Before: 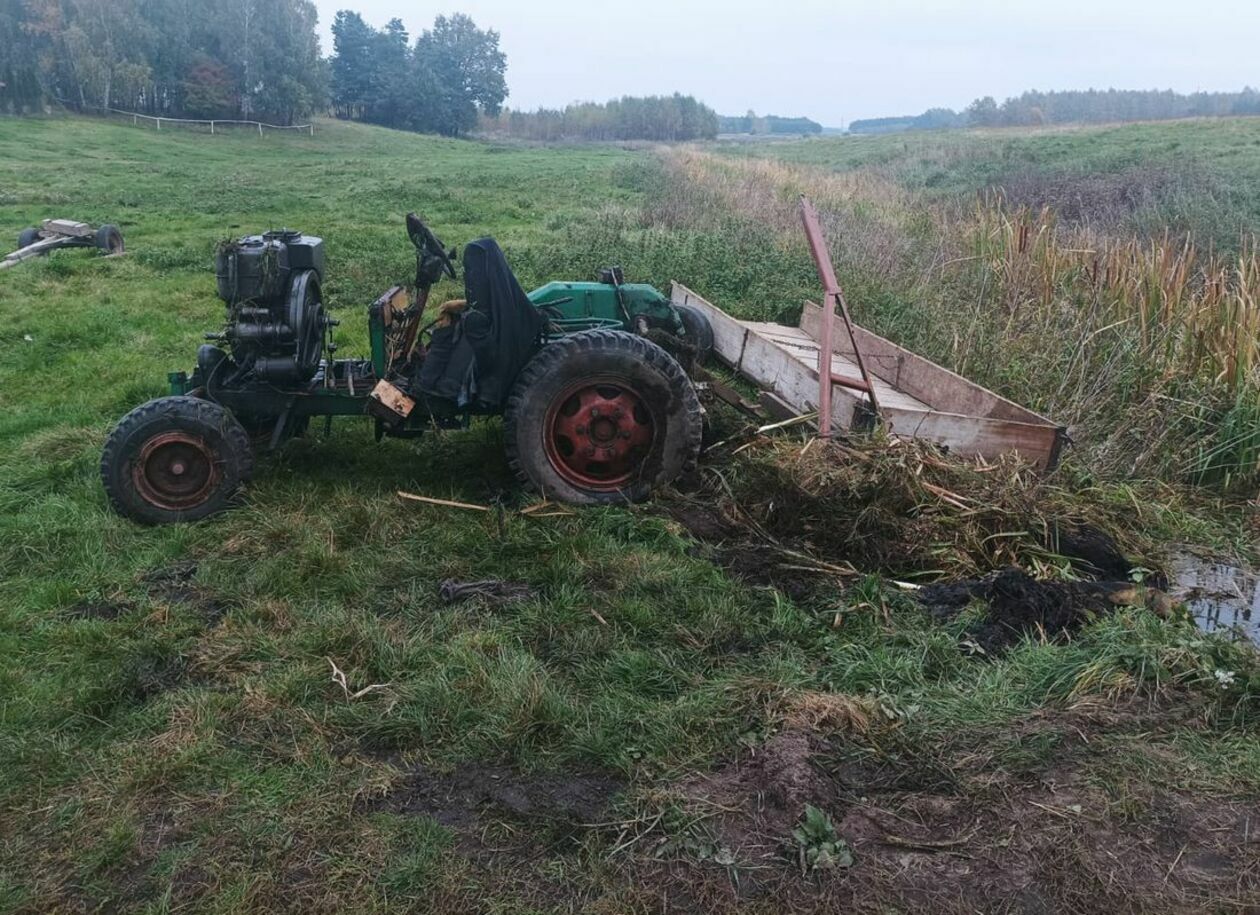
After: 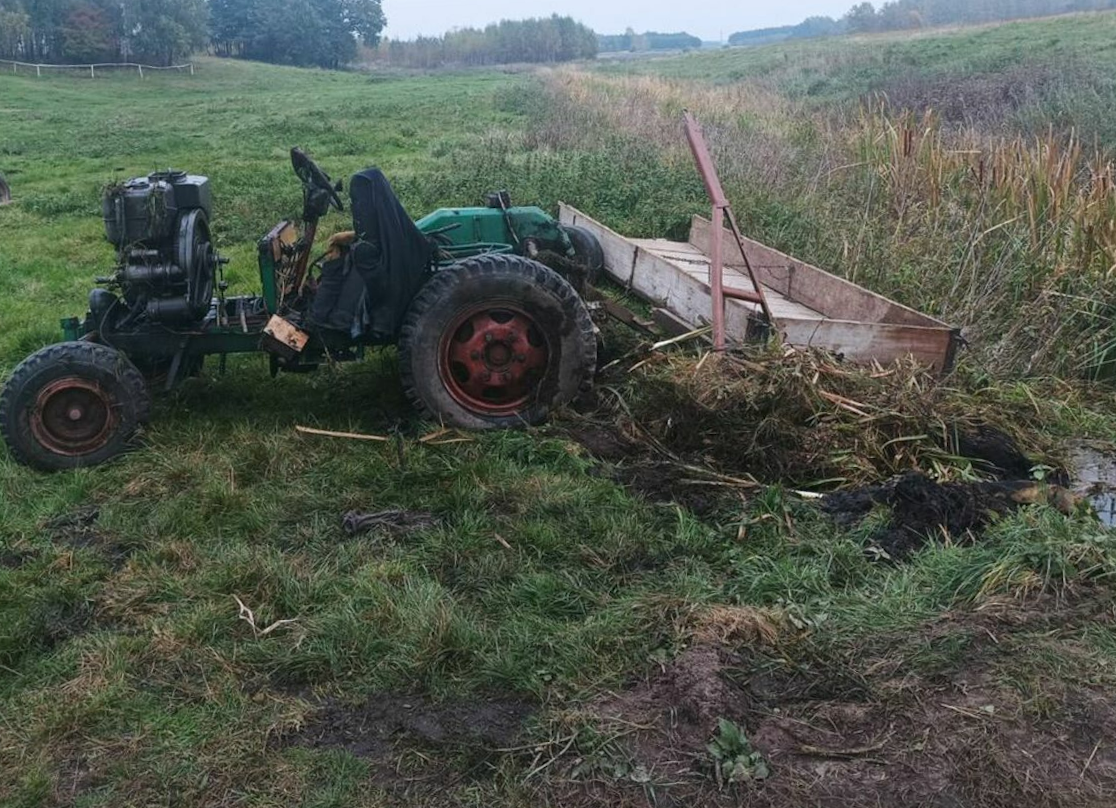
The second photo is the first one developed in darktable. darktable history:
crop and rotate: angle 2.84°, left 5.477%, top 5.676%
